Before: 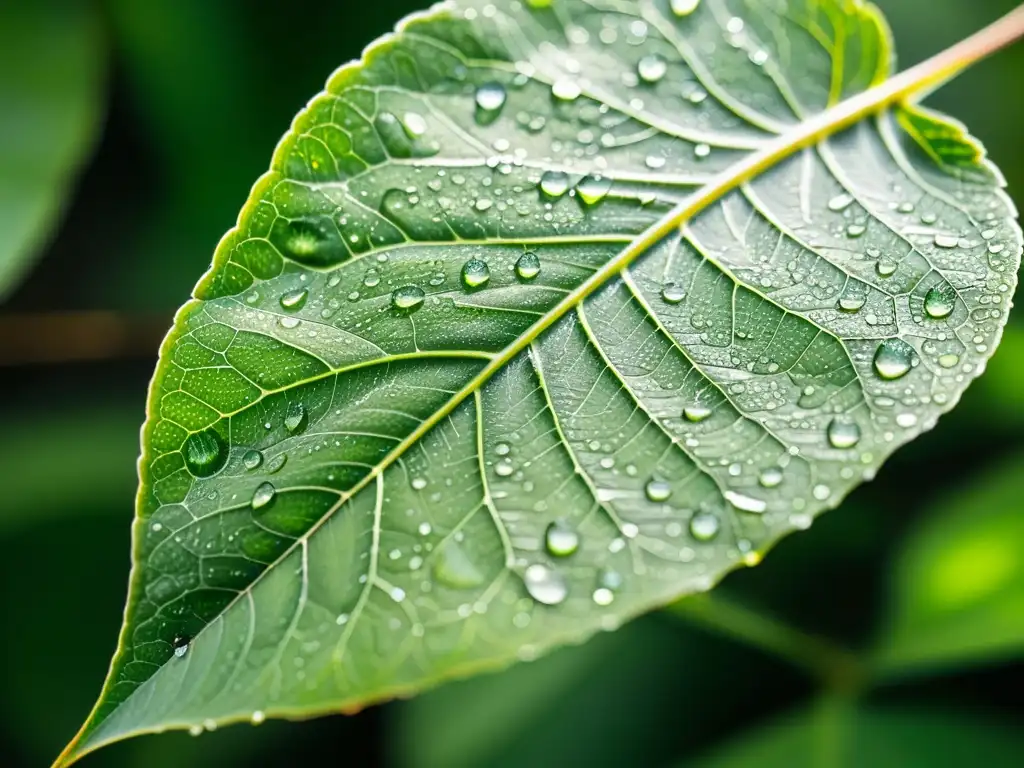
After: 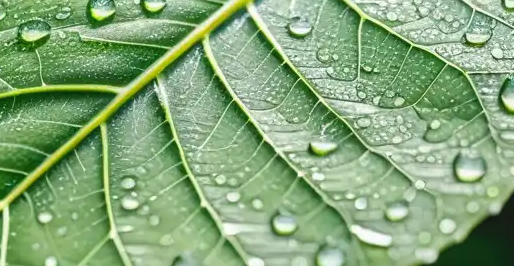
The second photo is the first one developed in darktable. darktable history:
local contrast: detail 110%
crop: left 36.607%, top 34.735%, right 13.146%, bottom 30.611%
